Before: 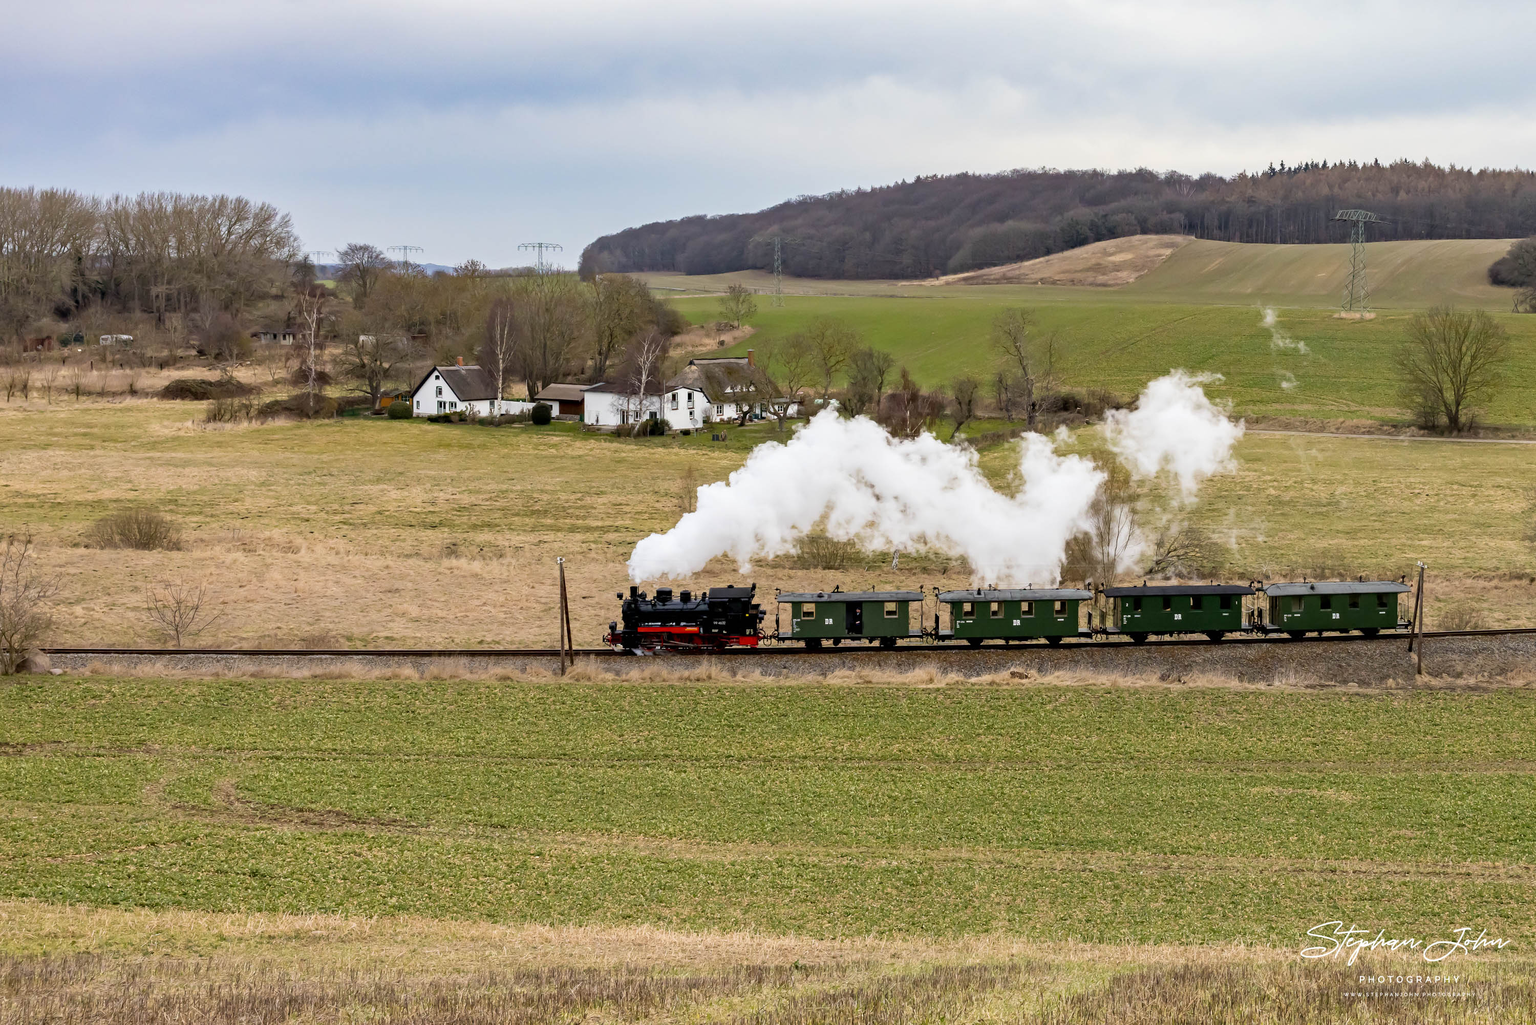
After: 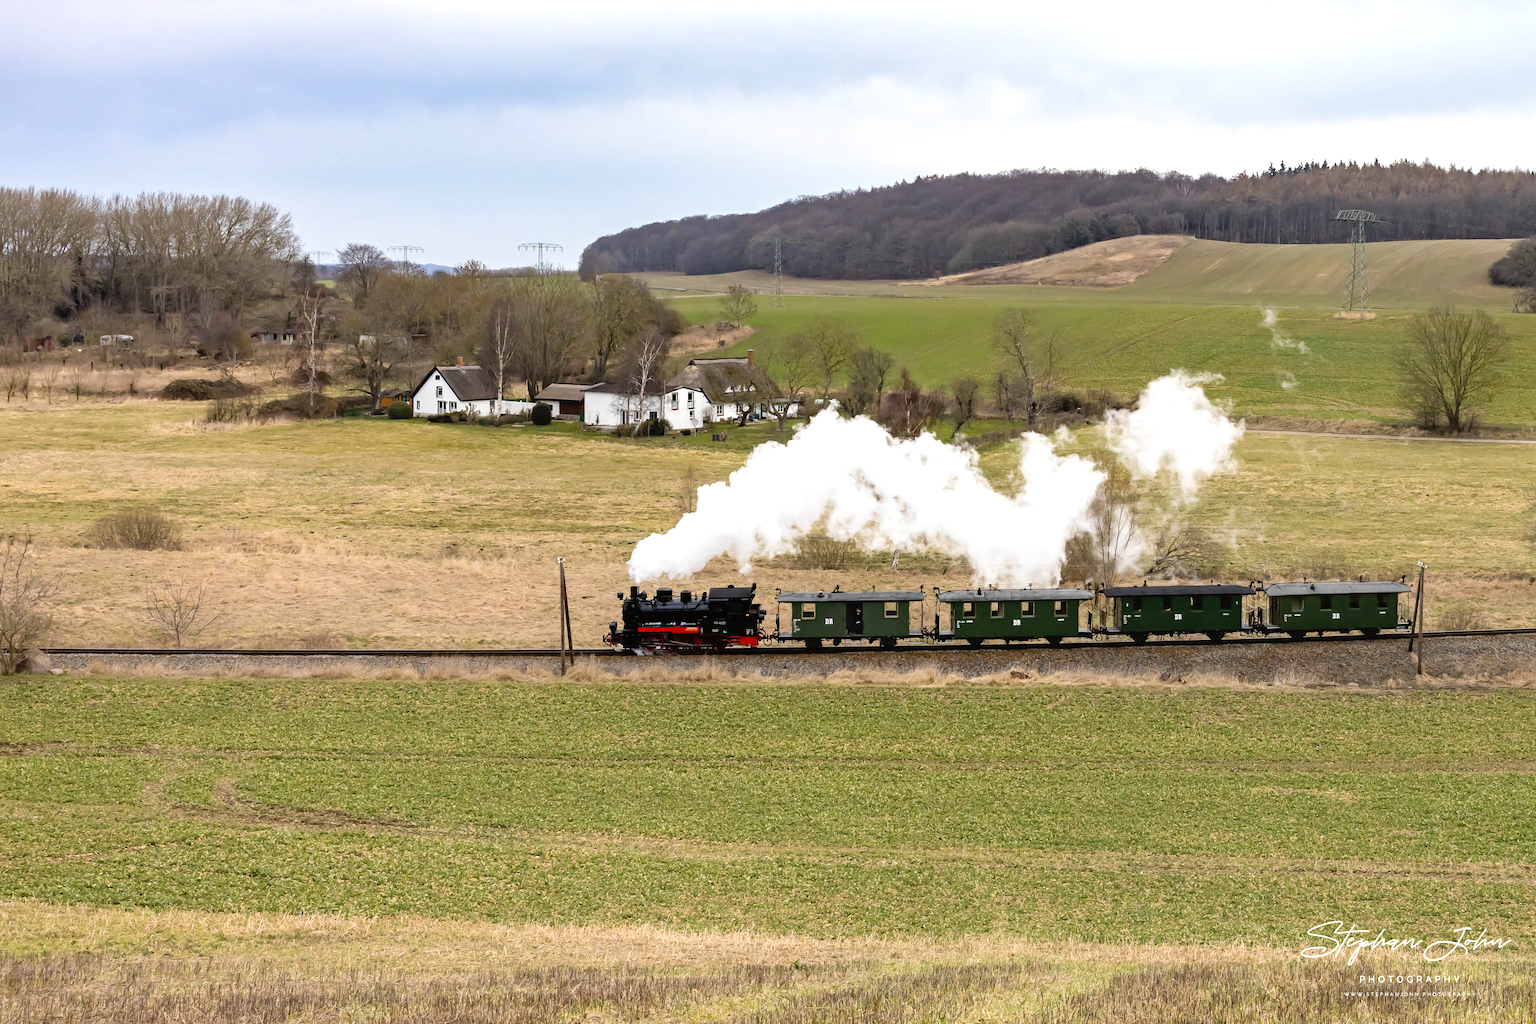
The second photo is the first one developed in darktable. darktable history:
contrast equalizer: octaves 7, y [[0.6 ×6], [0.55 ×6], [0 ×6], [0 ×6], [0 ×6]], mix -0.21
tone equalizer: -8 EV -0.43 EV, -7 EV -0.389 EV, -6 EV -0.321 EV, -5 EV -0.224 EV, -3 EV 0.232 EV, -2 EV 0.308 EV, -1 EV 0.414 EV, +0 EV 0.397 EV, mask exposure compensation -0.491 EV
